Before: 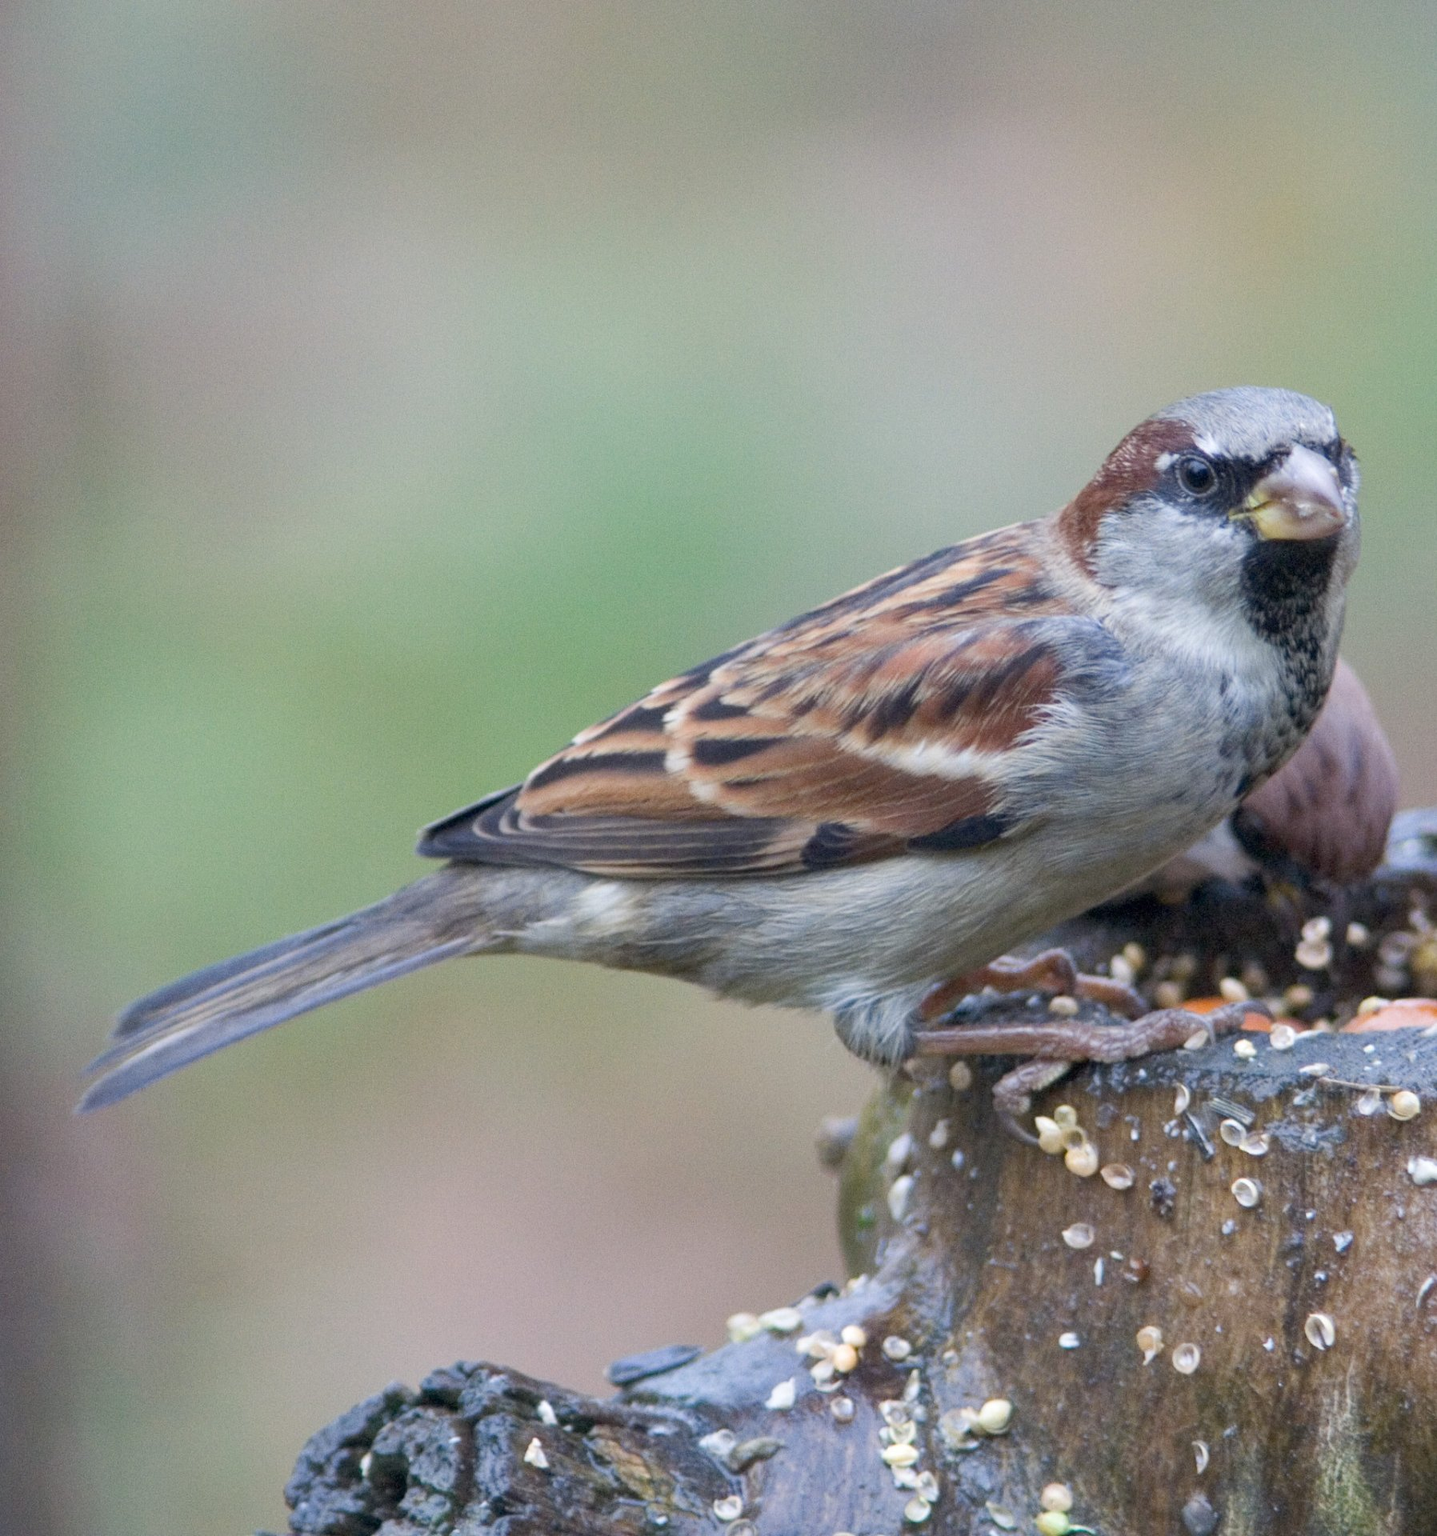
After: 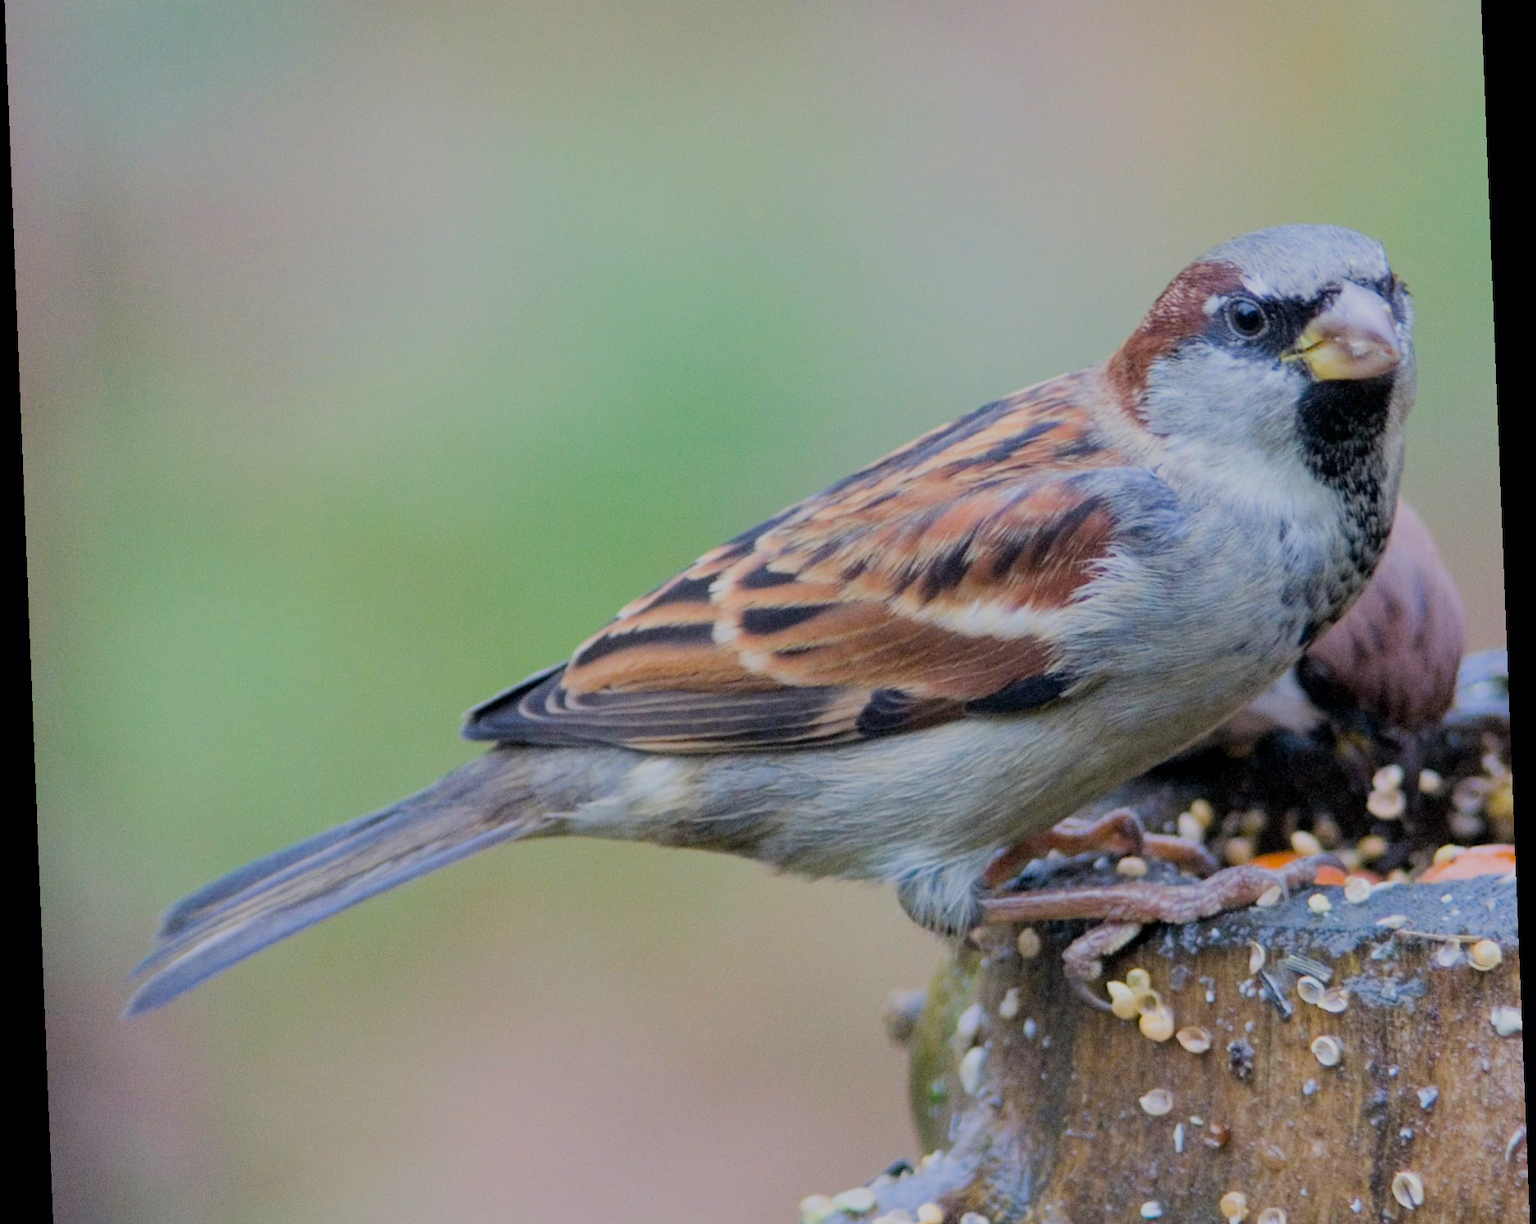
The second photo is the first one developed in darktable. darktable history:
crop: top 11.038%, bottom 13.962%
filmic rgb: black relative exposure -6.15 EV, white relative exposure 6.96 EV, hardness 2.23, color science v6 (2022)
color balance rgb: perceptual saturation grading › global saturation 25%, global vibrance 20%
rotate and perspective: rotation -2.29°, automatic cropping off
